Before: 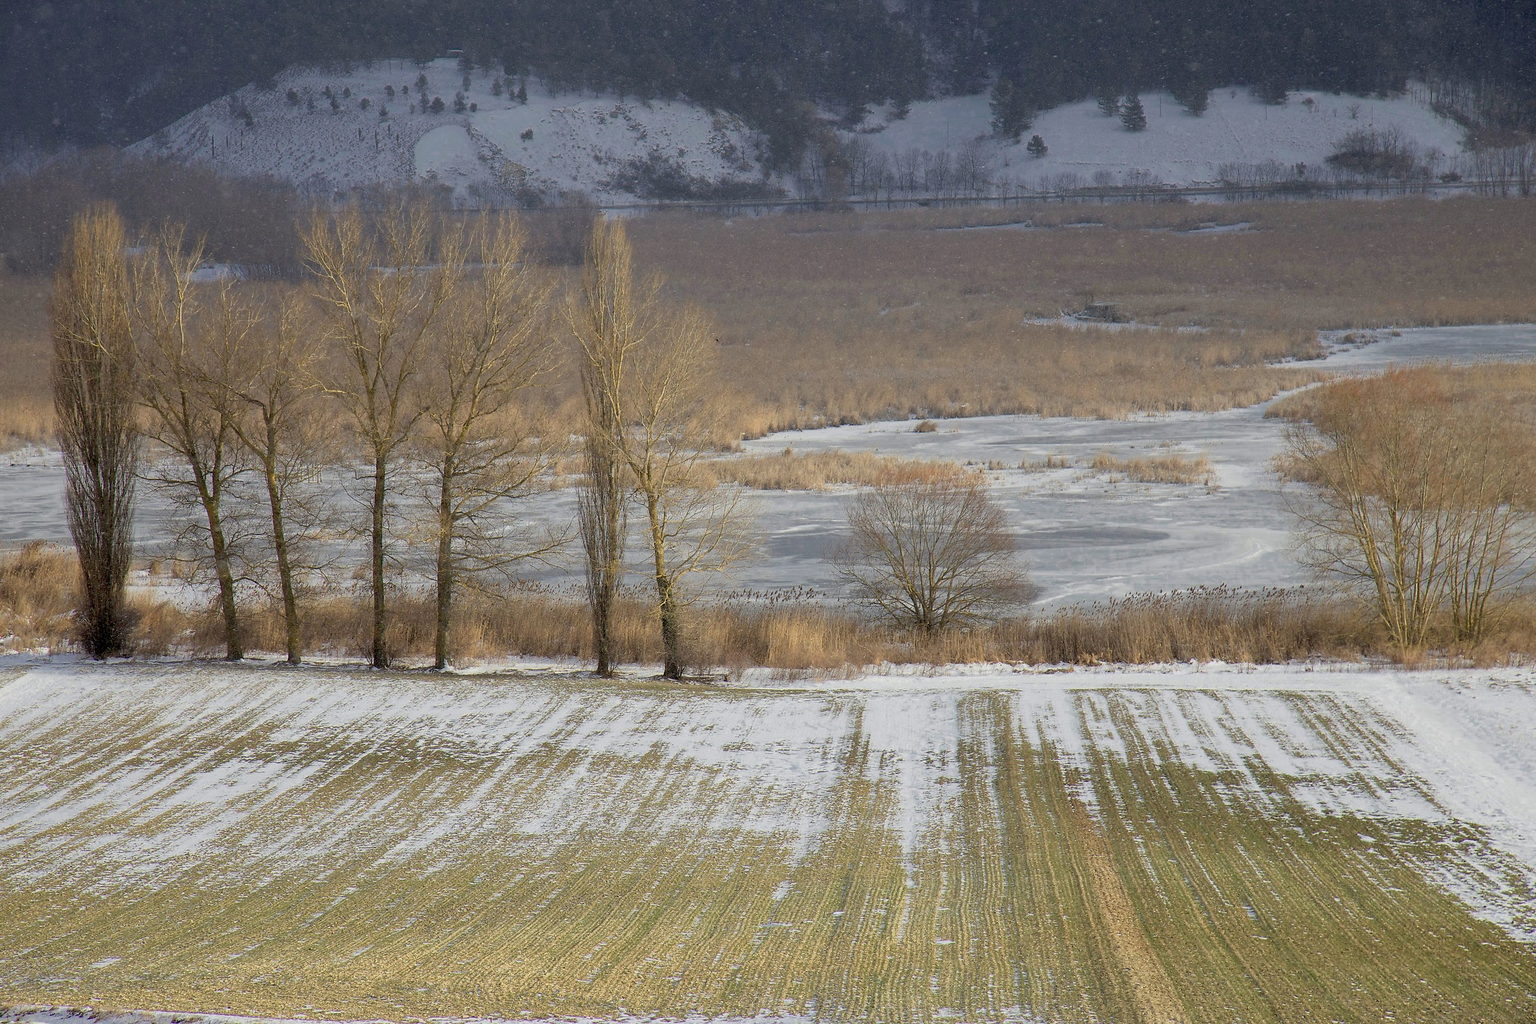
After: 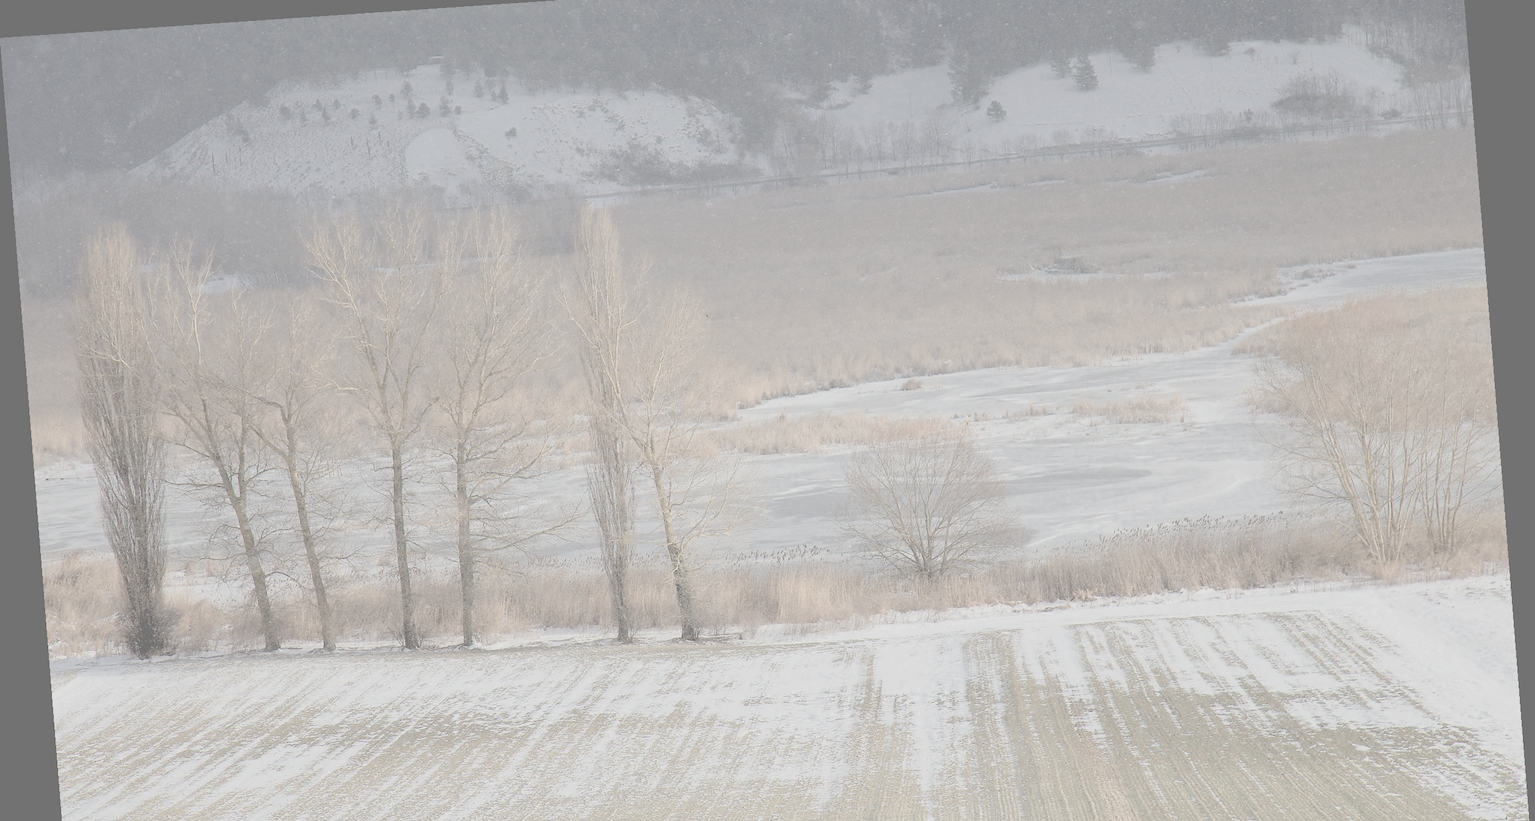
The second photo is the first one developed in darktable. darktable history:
crop: top 5.667%, bottom 17.637%
rotate and perspective: rotation -4.2°, shear 0.006, automatic cropping off
contrast brightness saturation: contrast -0.32, brightness 0.75, saturation -0.78
